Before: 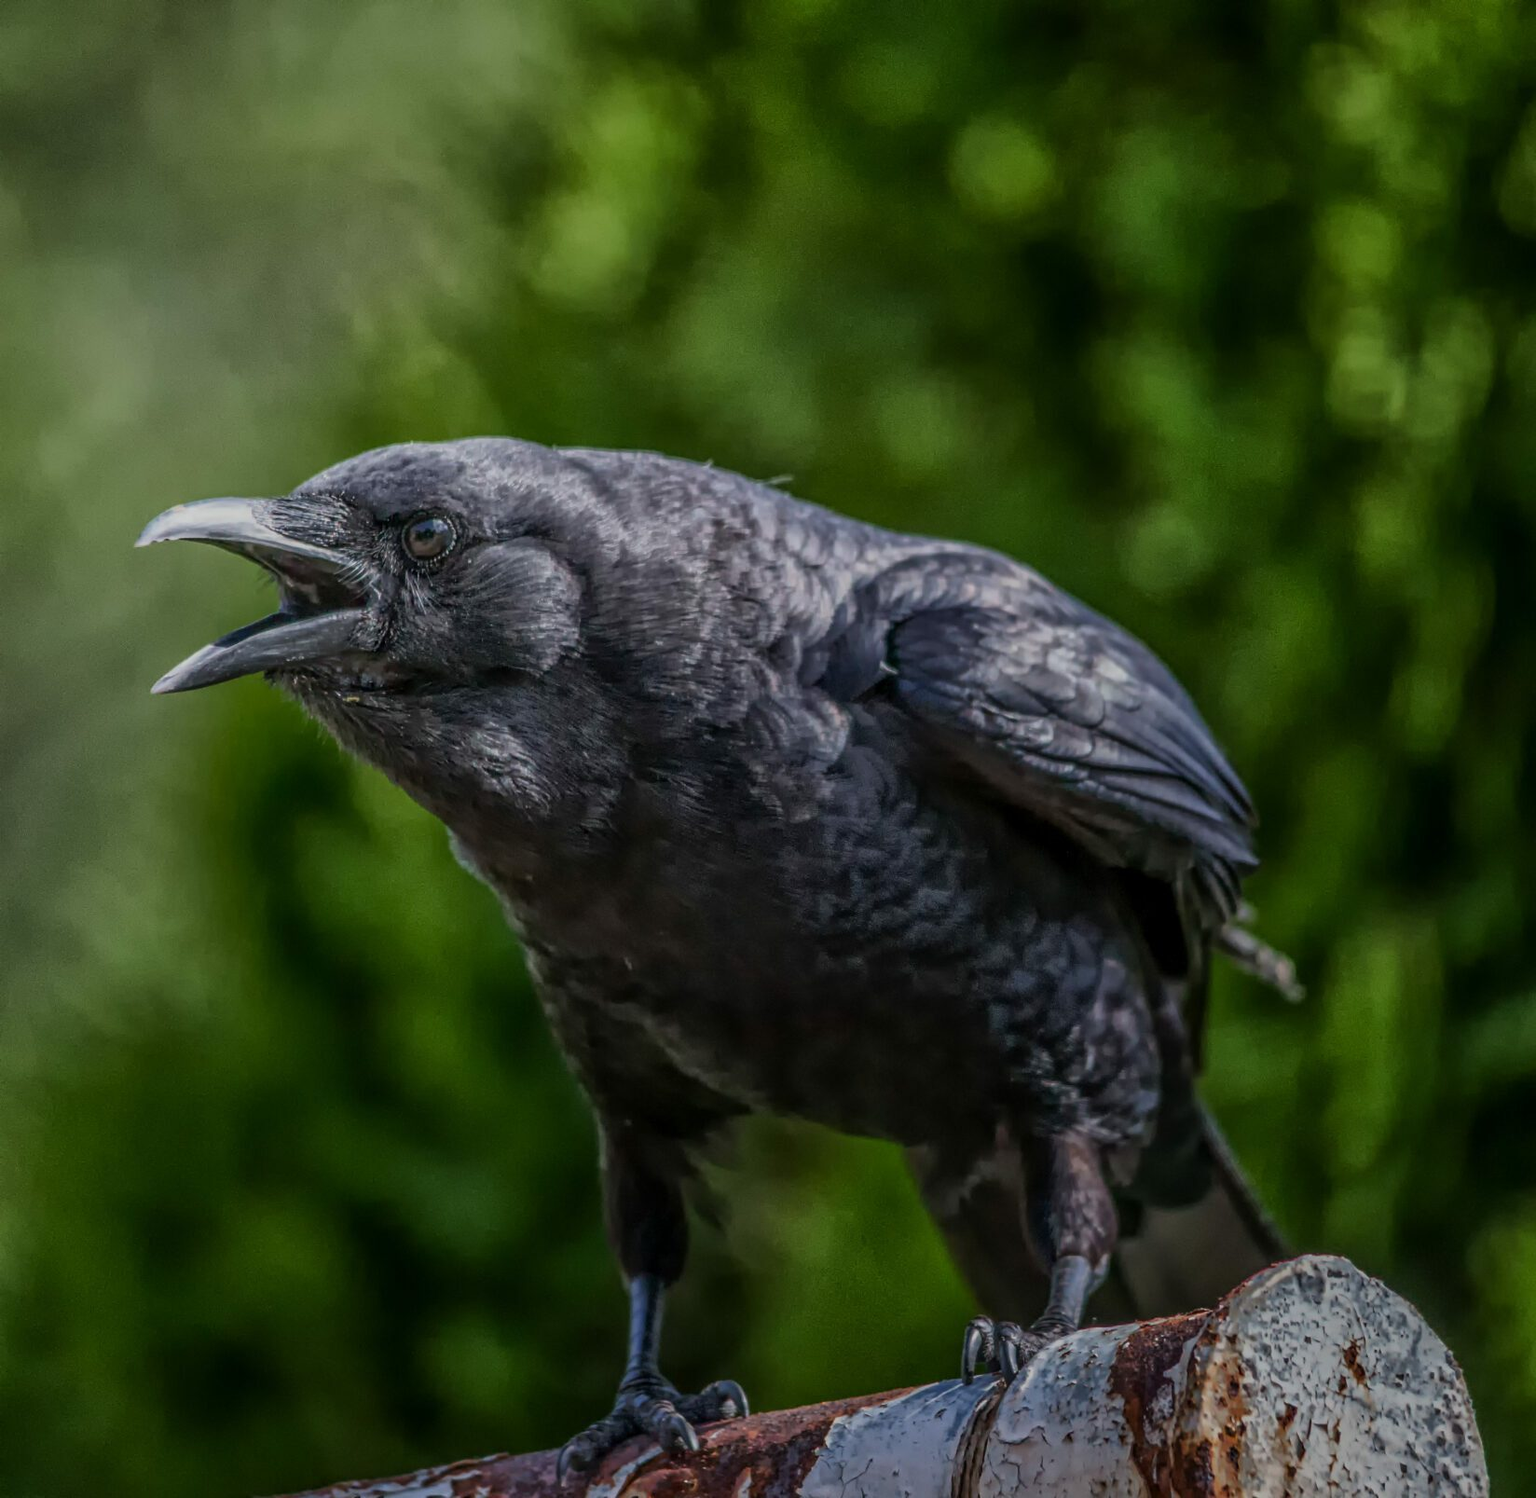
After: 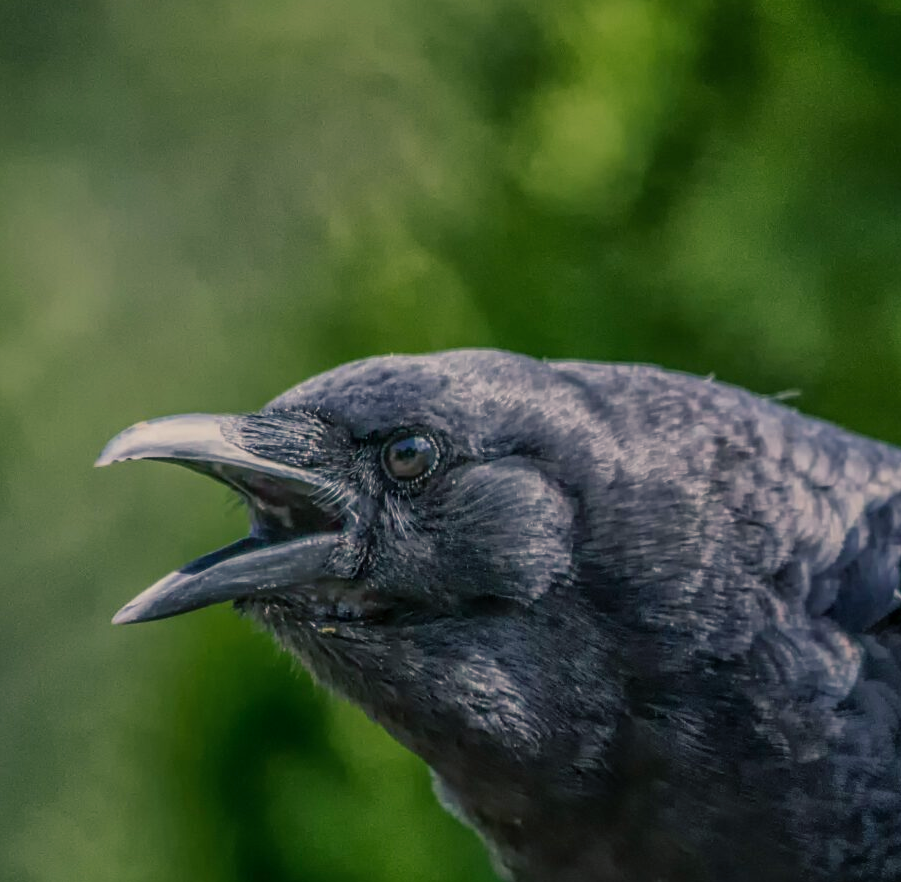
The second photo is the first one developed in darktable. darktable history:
color balance rgb: shadows lift › chroma 5.41%, shadows lift › hue 240°, highlights gain › chroma 3.74%, highlights gain › hue 60°, saturation formula JzAzBz (2021)
crop and rotate: left 3.047%, top 7.509%, right 42.236%, bottom 37.598%
